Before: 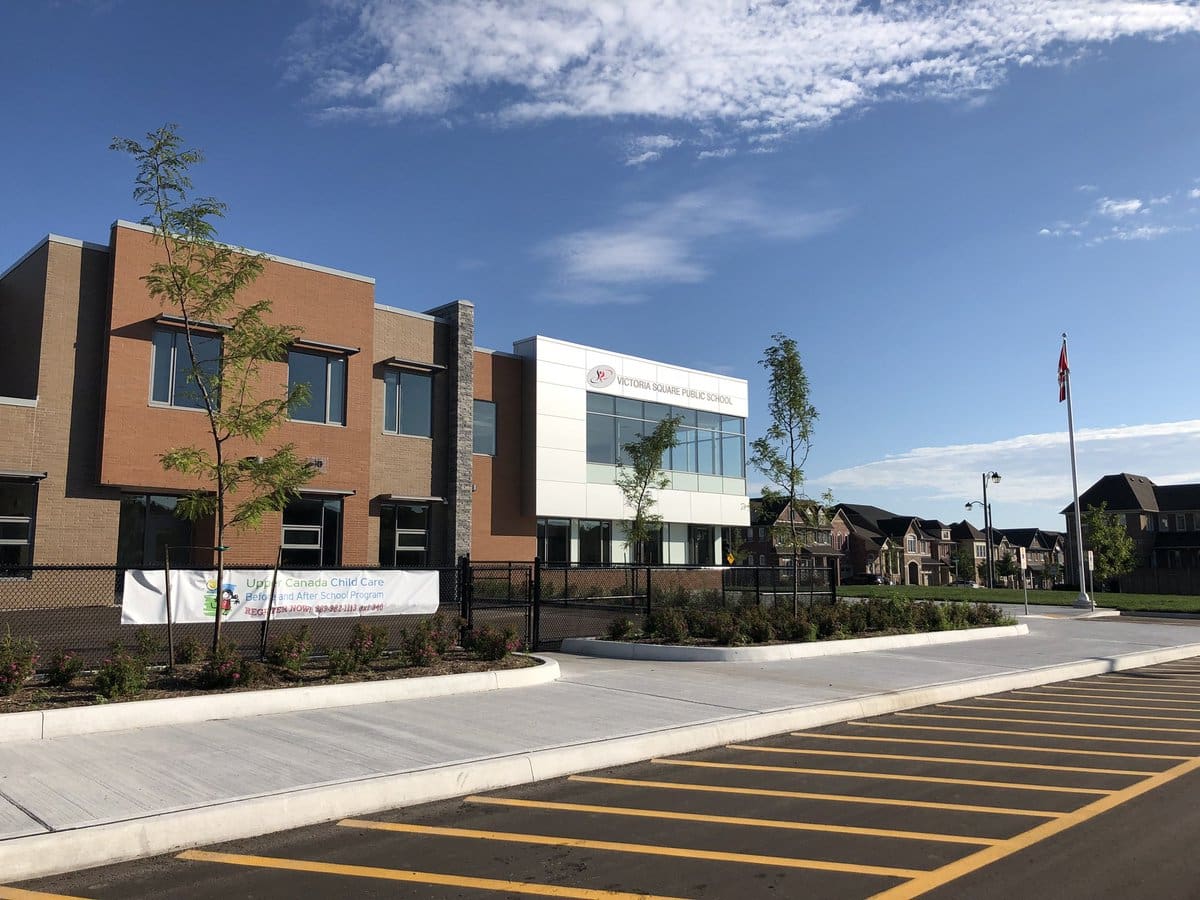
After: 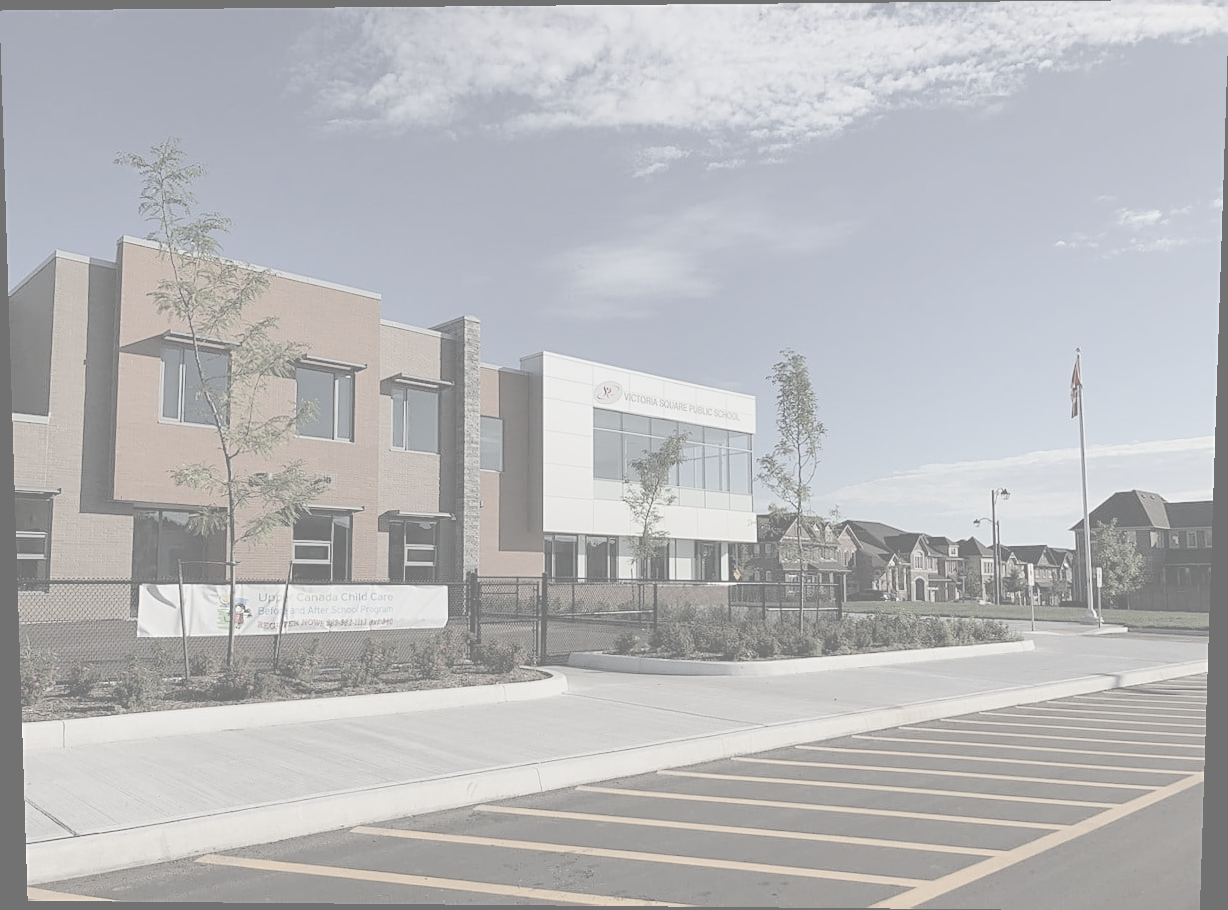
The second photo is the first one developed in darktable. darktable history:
contrast brightness saturation: contrast -0.32, brightness 0.75, saturation -0.78
base curve: curves: ch0 [(0, 0) (0.472, 0.455) (1, 1)], preserve colors none
sharpen: on, module defaults
rotate and perspective: lens shift (vertical) 0.048, lens shift (horizontal) -0.024, automatic cropping off
